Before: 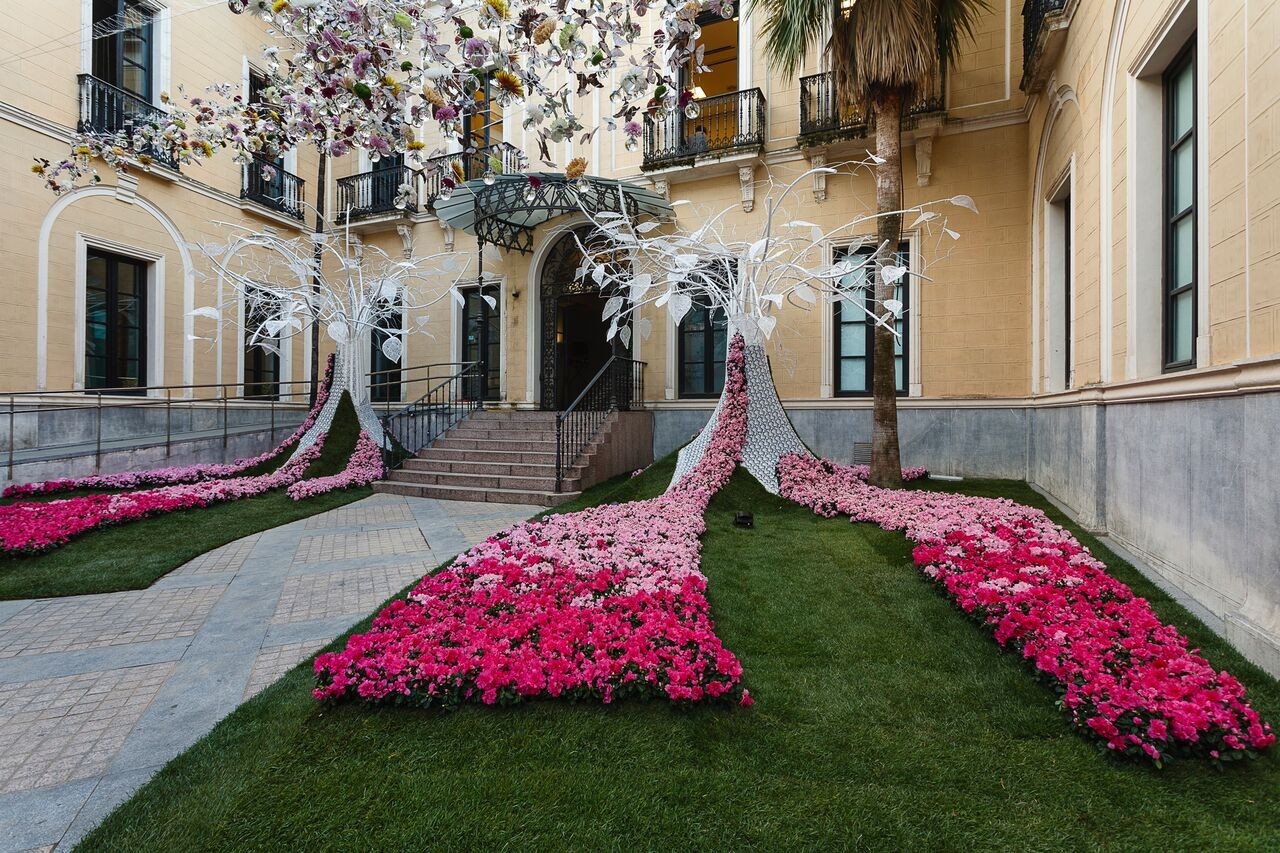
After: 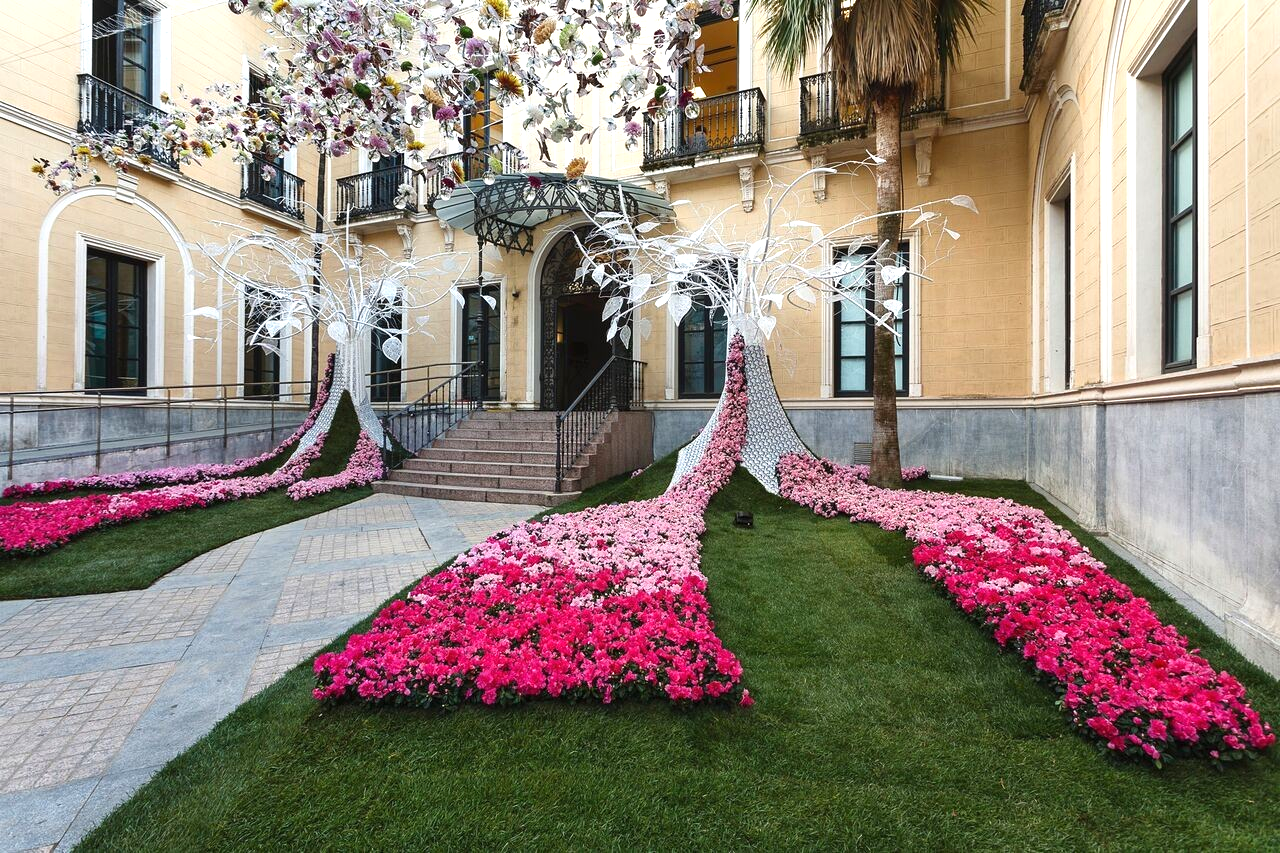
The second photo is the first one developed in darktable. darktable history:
exposure: black level correction 0, exposure 0.587 EV, compensate highlight preservation false
